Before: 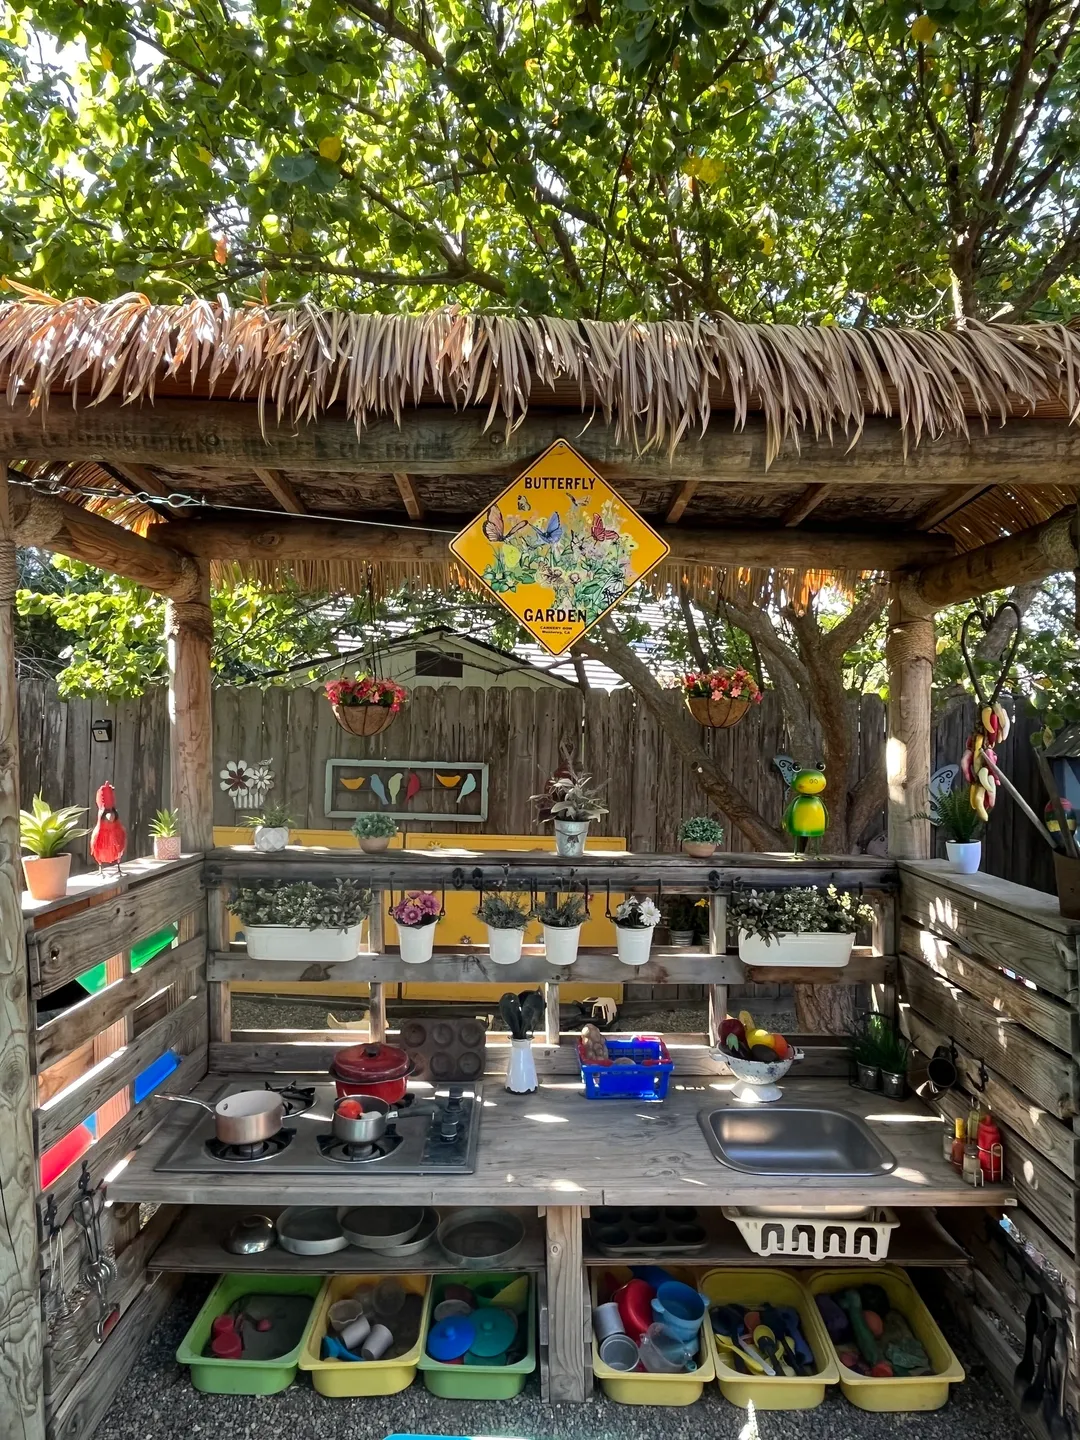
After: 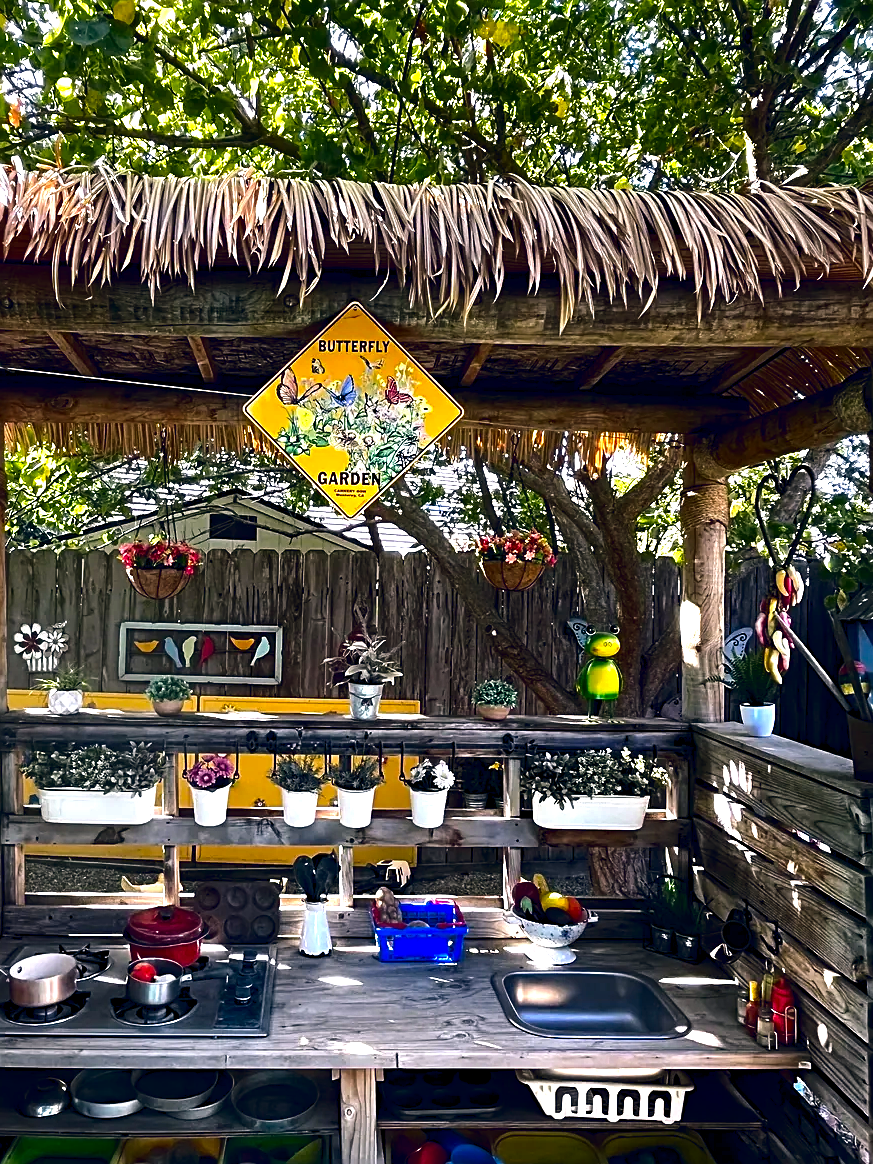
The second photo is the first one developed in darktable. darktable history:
contrast brightness saturation: brightness -0.25, saturation 0.2
haze removal: compatibility mode true, adaptive false
crop: left 19.159%, top 9.58%, bottom 9.58%
white balance: red 0.931, blue 1.11
exposure: black level correction 0, exposure 0.7 EV, compensate exposure bias true, compensate highlight preservation false
sharpen: on, module defaults
color balance rgb: shadows lift › hue 87.51°, highlights gain › chroma 3.21%, highlights gain › hue 55.1°, global offset › chroma 0.15%, global offset › hue 253.66°, linear chroma grading › global chroma 0.5%
tone equalizer: -8 EV -0.417 EV, -7 EV -0.389 EV, -6 EV -0.333 EV, -5 EV -0.222 EV, -3 EV 0.222 EV, -2 EV 0.333 EV, -1 EV 0.389 EV, +0 EV 0.417 EV, edges refinement/feathering 500, mask exposure compensation -1.57 EV, preserve details no
